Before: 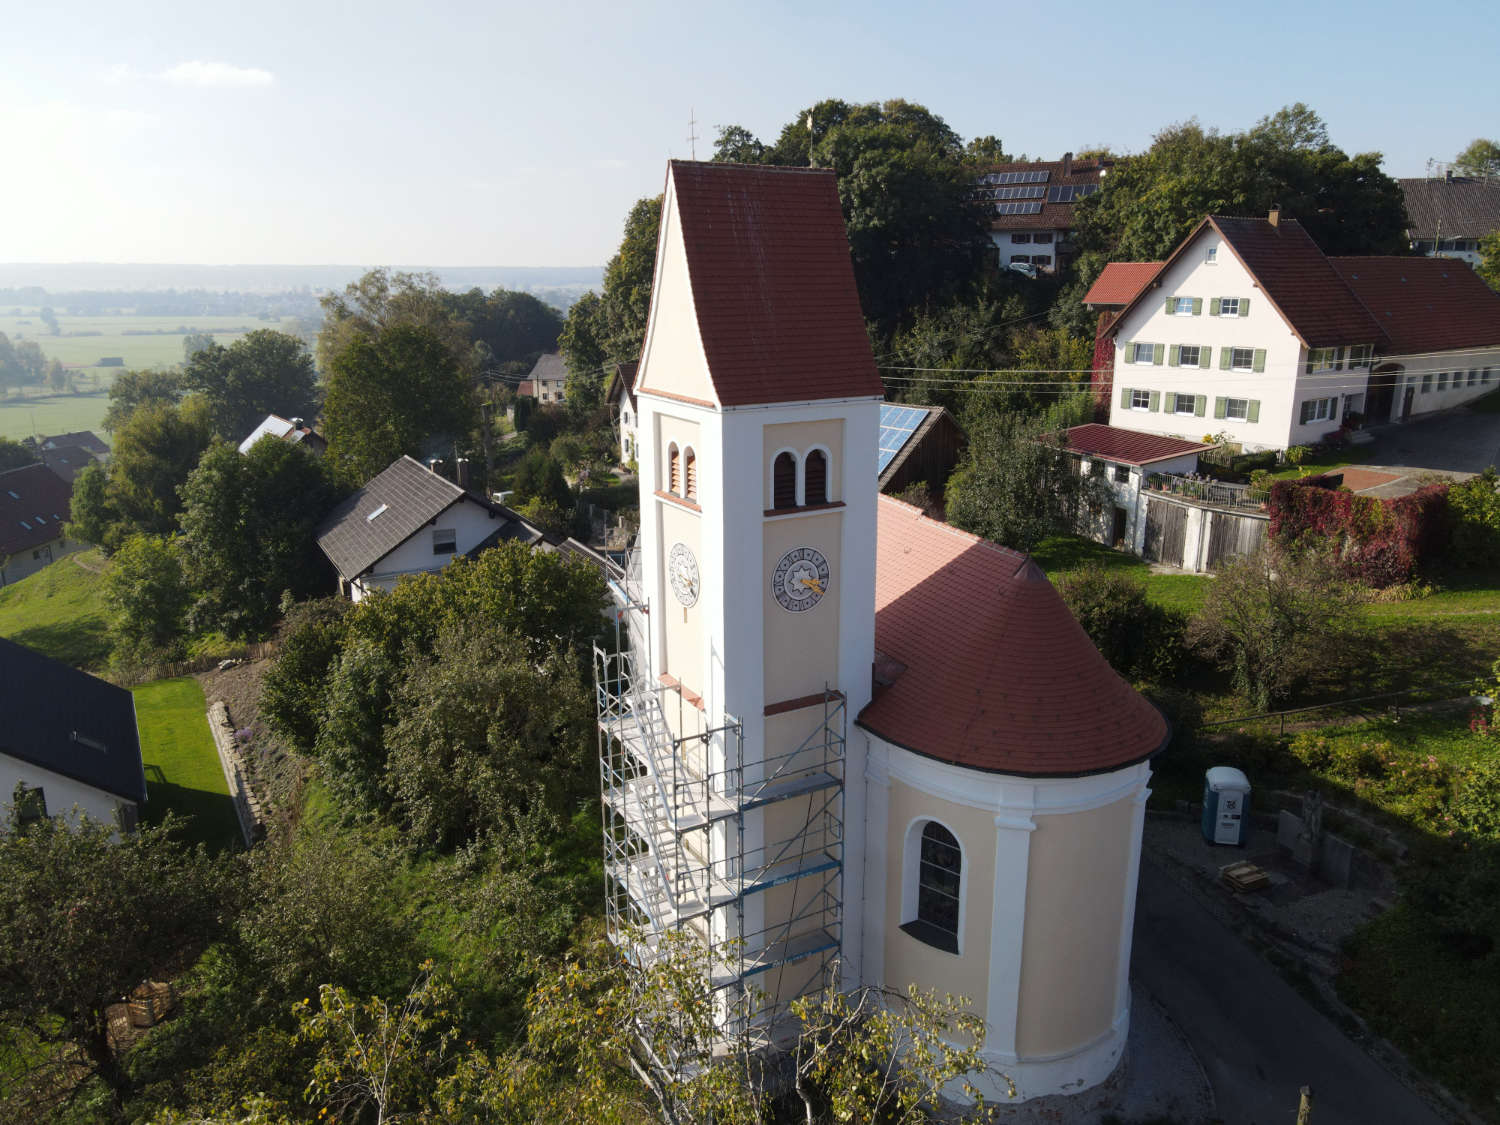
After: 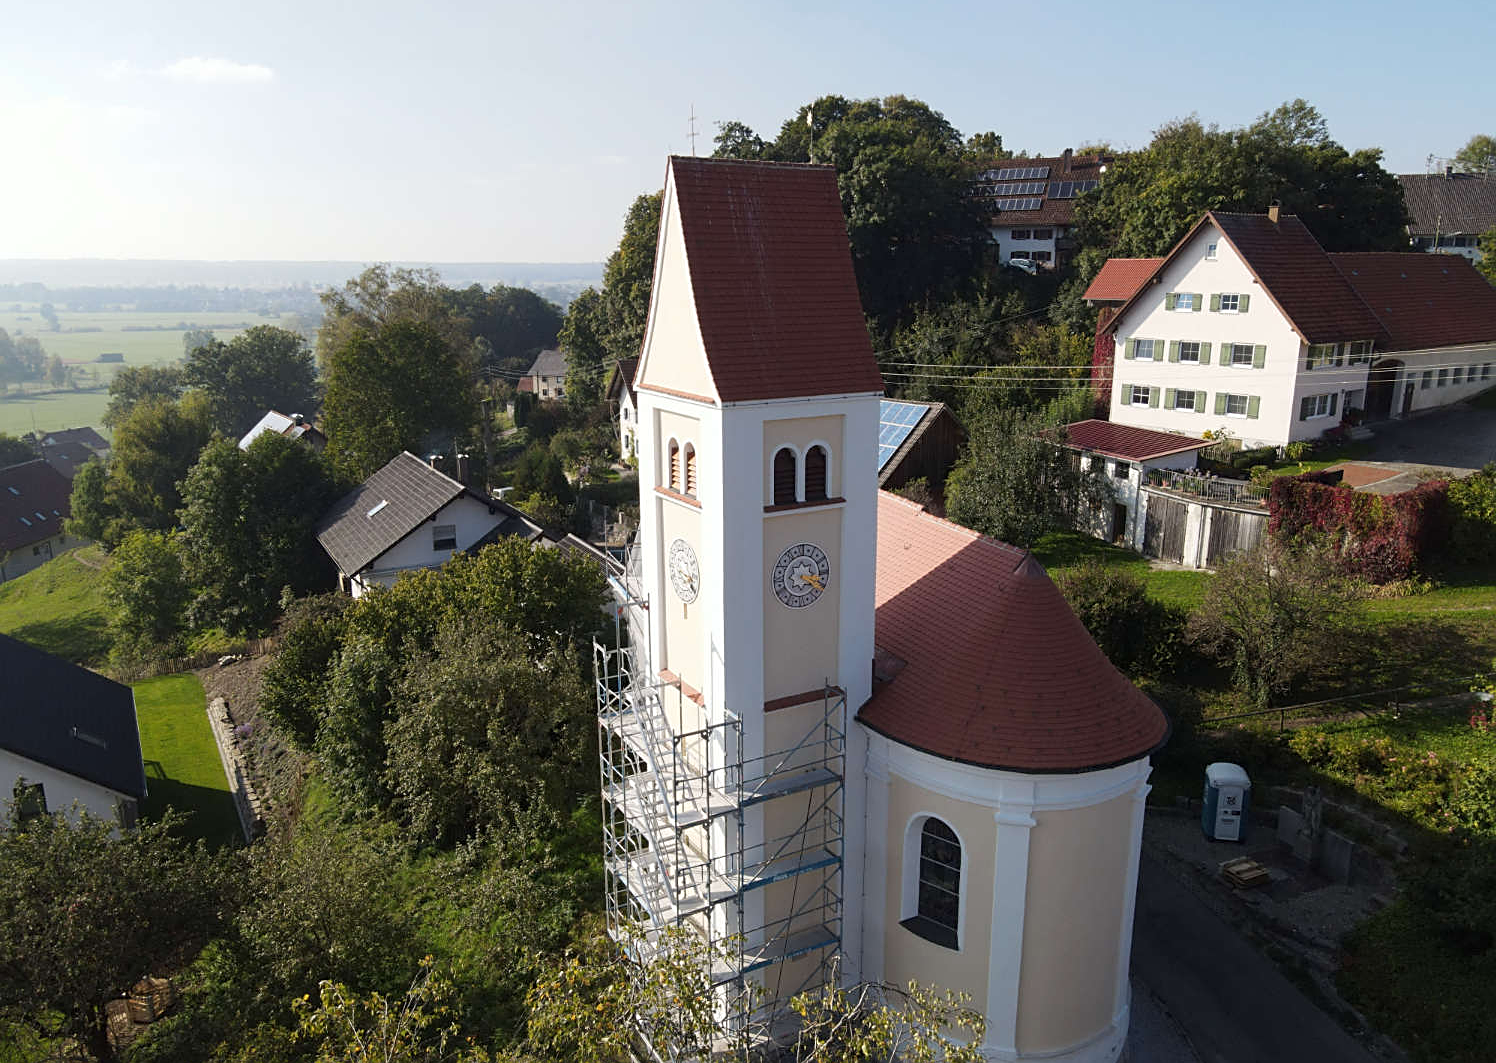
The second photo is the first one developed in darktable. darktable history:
sharpen: on, module defaults
crop: top 0.398%, right 0.266%, bottom 5.052%
